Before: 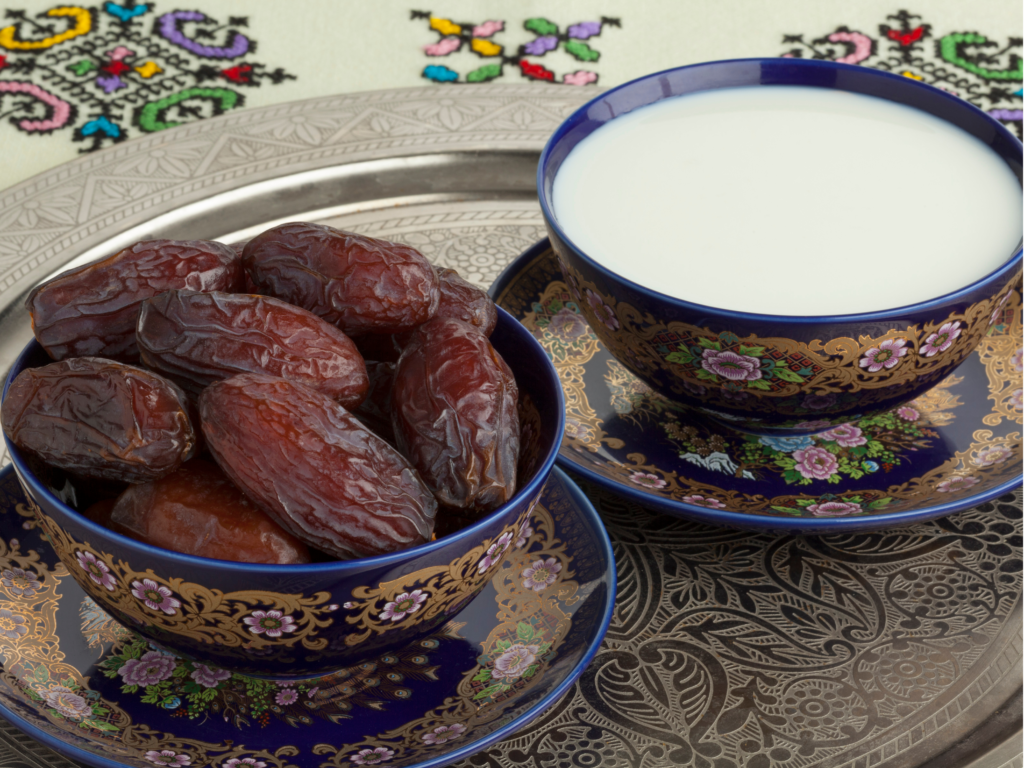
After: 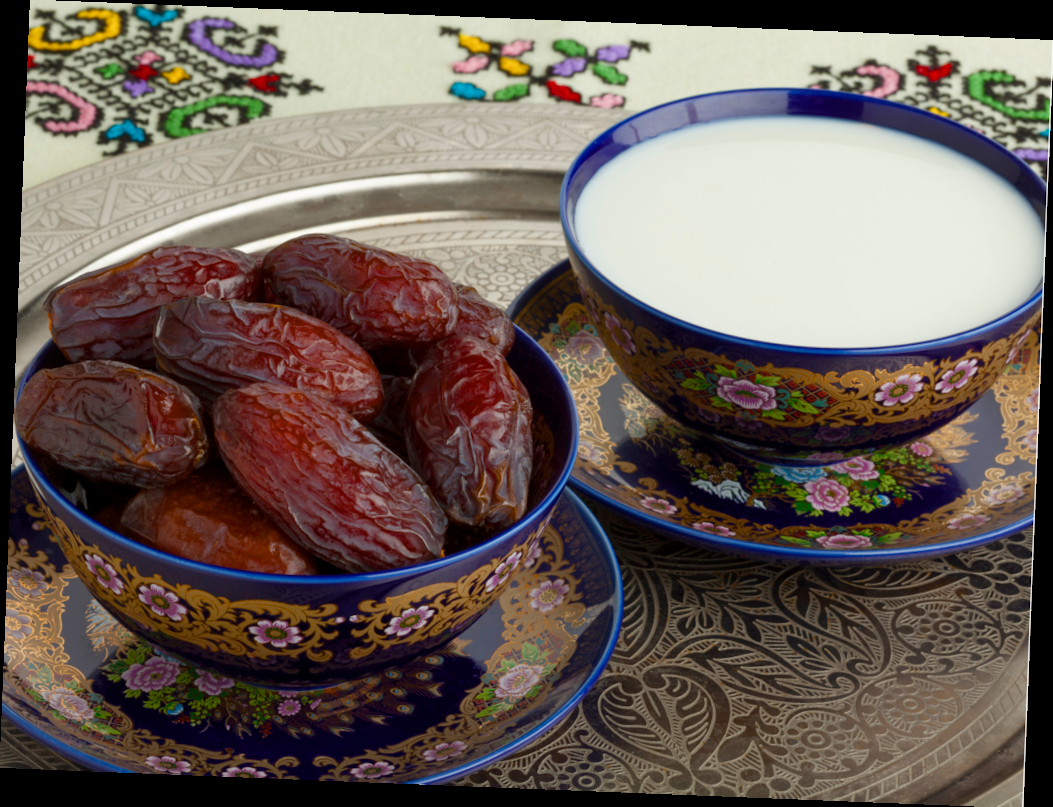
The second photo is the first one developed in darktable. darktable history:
rotate and perspective: rotation 2.27°, automatic cropping off
color balance rgb: perceptual saturation grading › global saturation 20%, perceptual saturation grading › highlights -25%, perceptual saturation grading › shadows 50%
